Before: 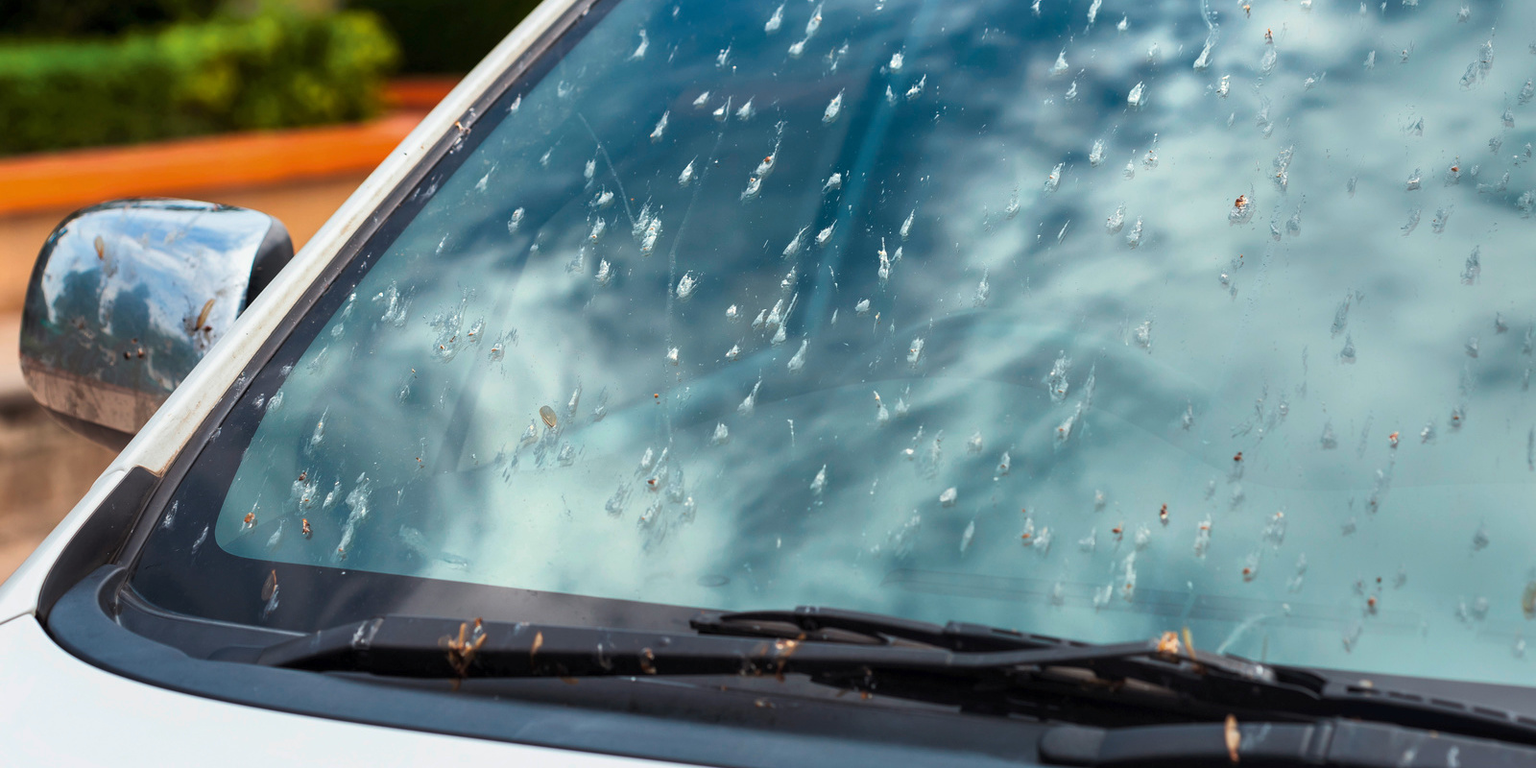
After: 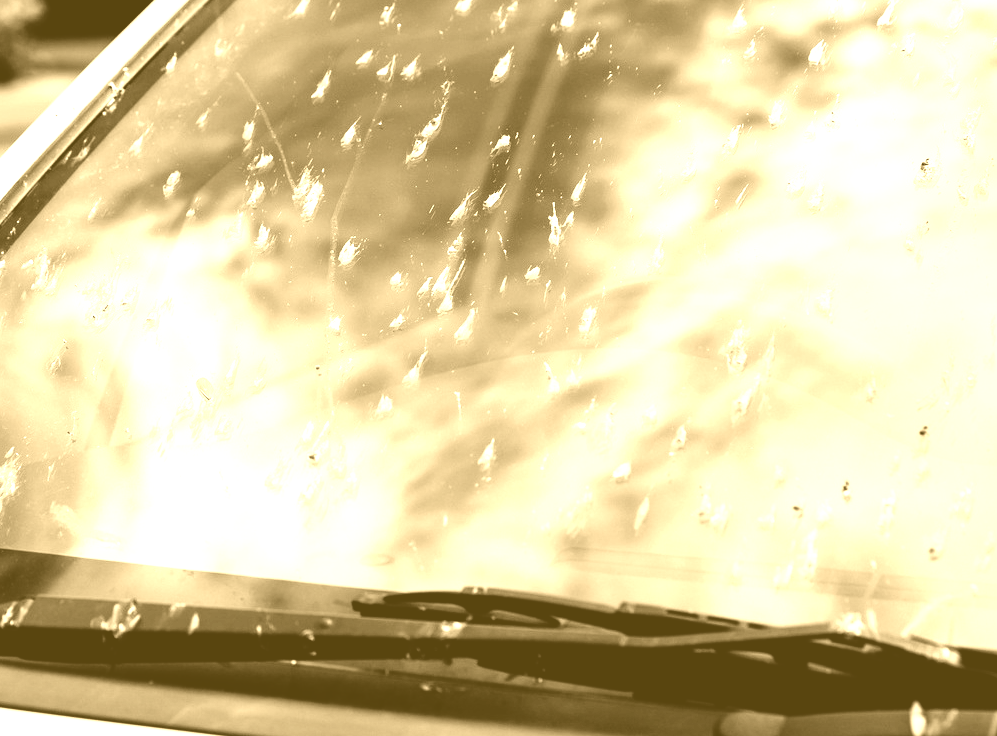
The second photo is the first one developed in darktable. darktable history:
crop and rotate: left 22.918%, top 5.629%, right 14.711%, bottom 2.247%
colorize: hue 36°, source mix 100%
tone equalizer: -8 EV -1.08 EV, -7 EV -1.01 EV, -6 EV -0.867 EV, -5 EV -0.578 EV, -3 EV 0.578 EV, -2 EV 0.867 EV, -1 EV 1.01 EV, +0 EV 1.08 EV, edges refinement/feathering 500, mask exposure compensation -1.57 EV, preserve details no
filmic rgb: black relative exposure -7.75 EV, white relative exposure 4.4 EV, threshold 3 EV, target black luminance 0%, hardness 3.76, latitude 50.51%, contrast 1.074, highlights saturation mix 10%, shadows ↔ highlights balance -0.22%, color science v4 (2020), enable highlight reconstruction true
color contrast: blue-yellow contrast 0.62
